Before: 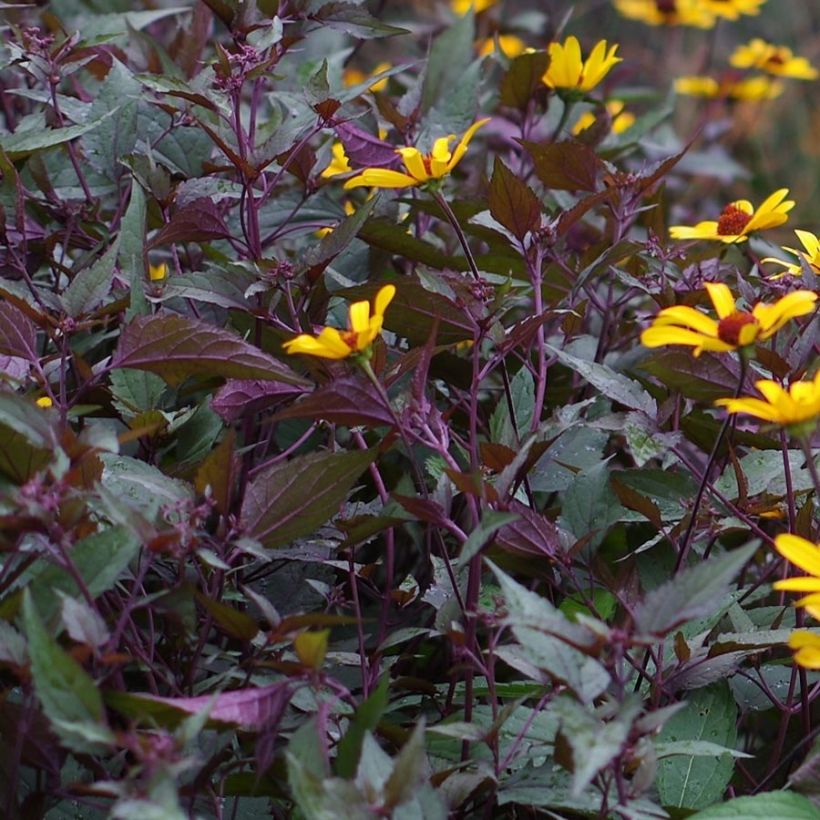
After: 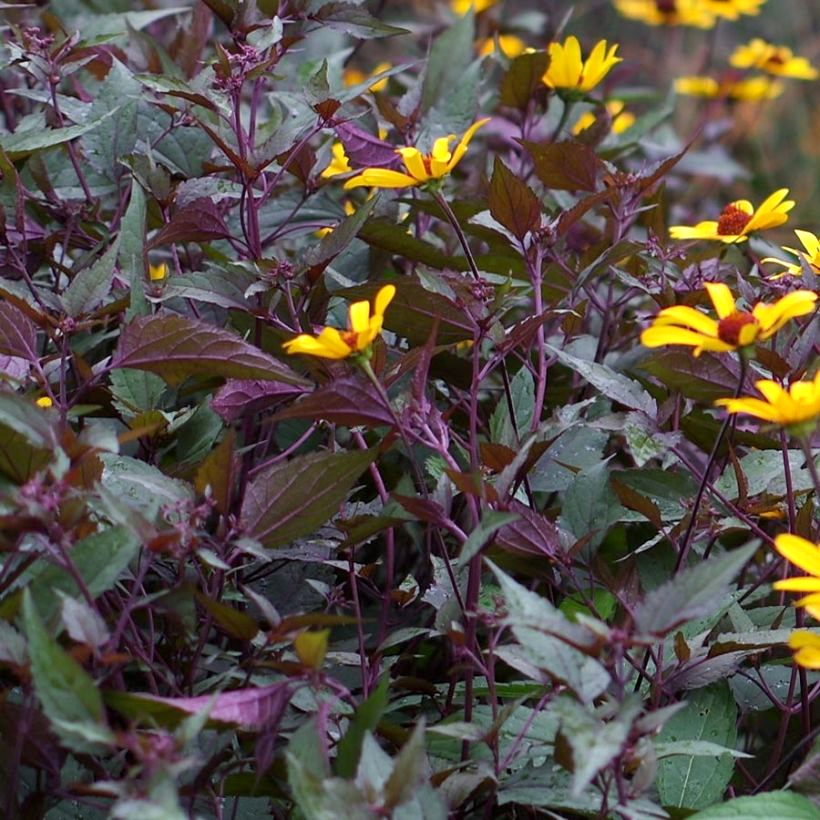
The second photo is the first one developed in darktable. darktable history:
exposure: black level correction 0.001, exposure 0.297 EV, compensate highlight preservation false
